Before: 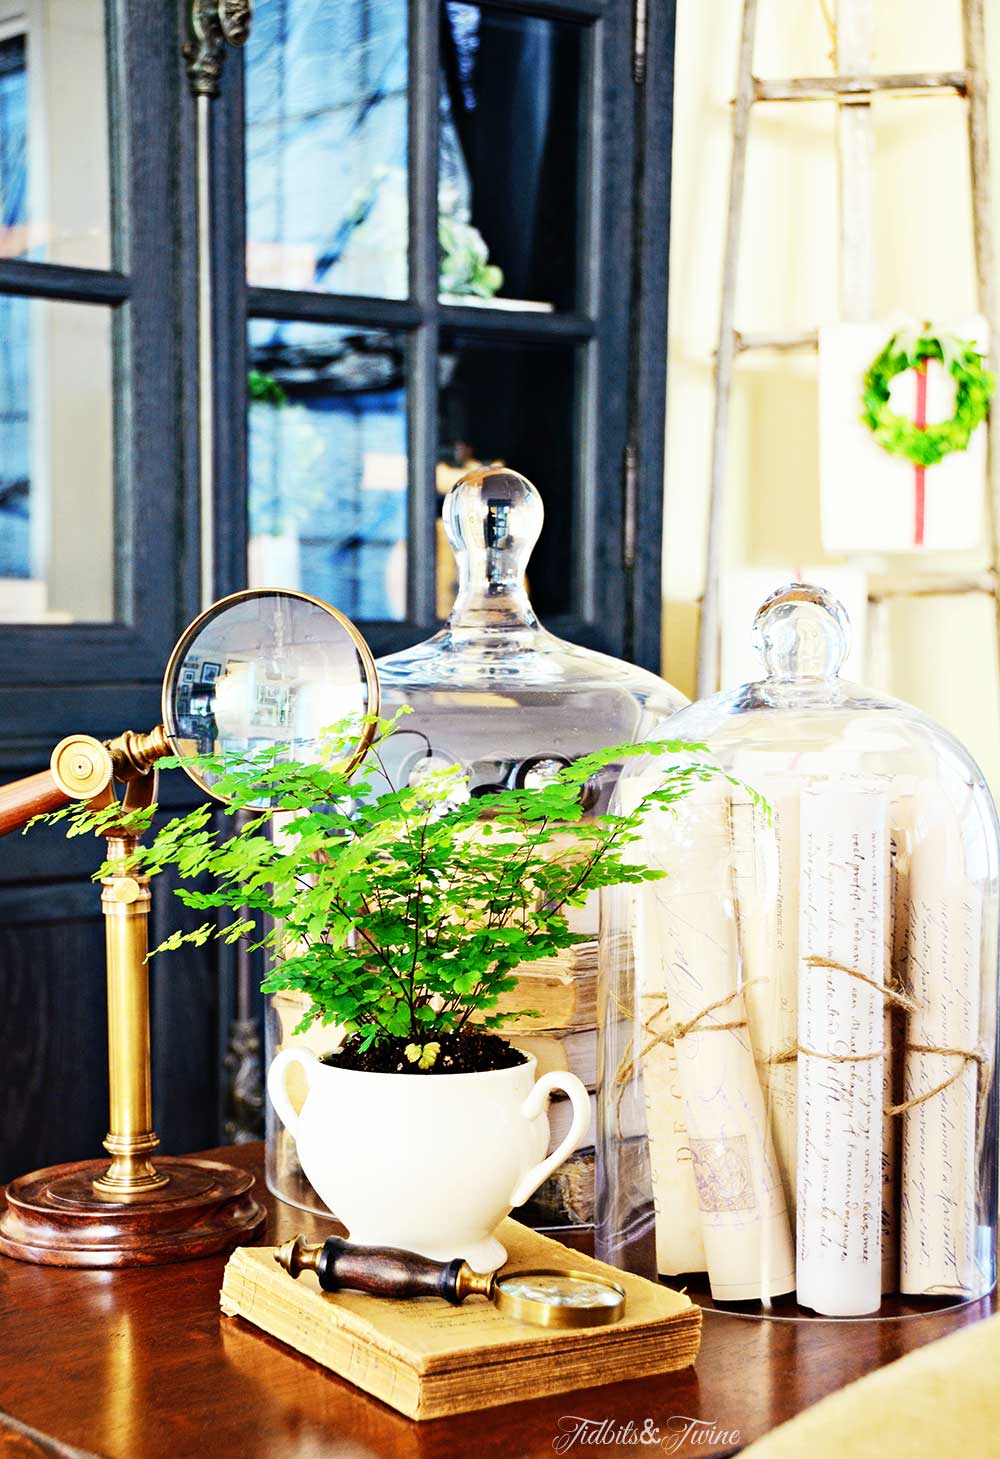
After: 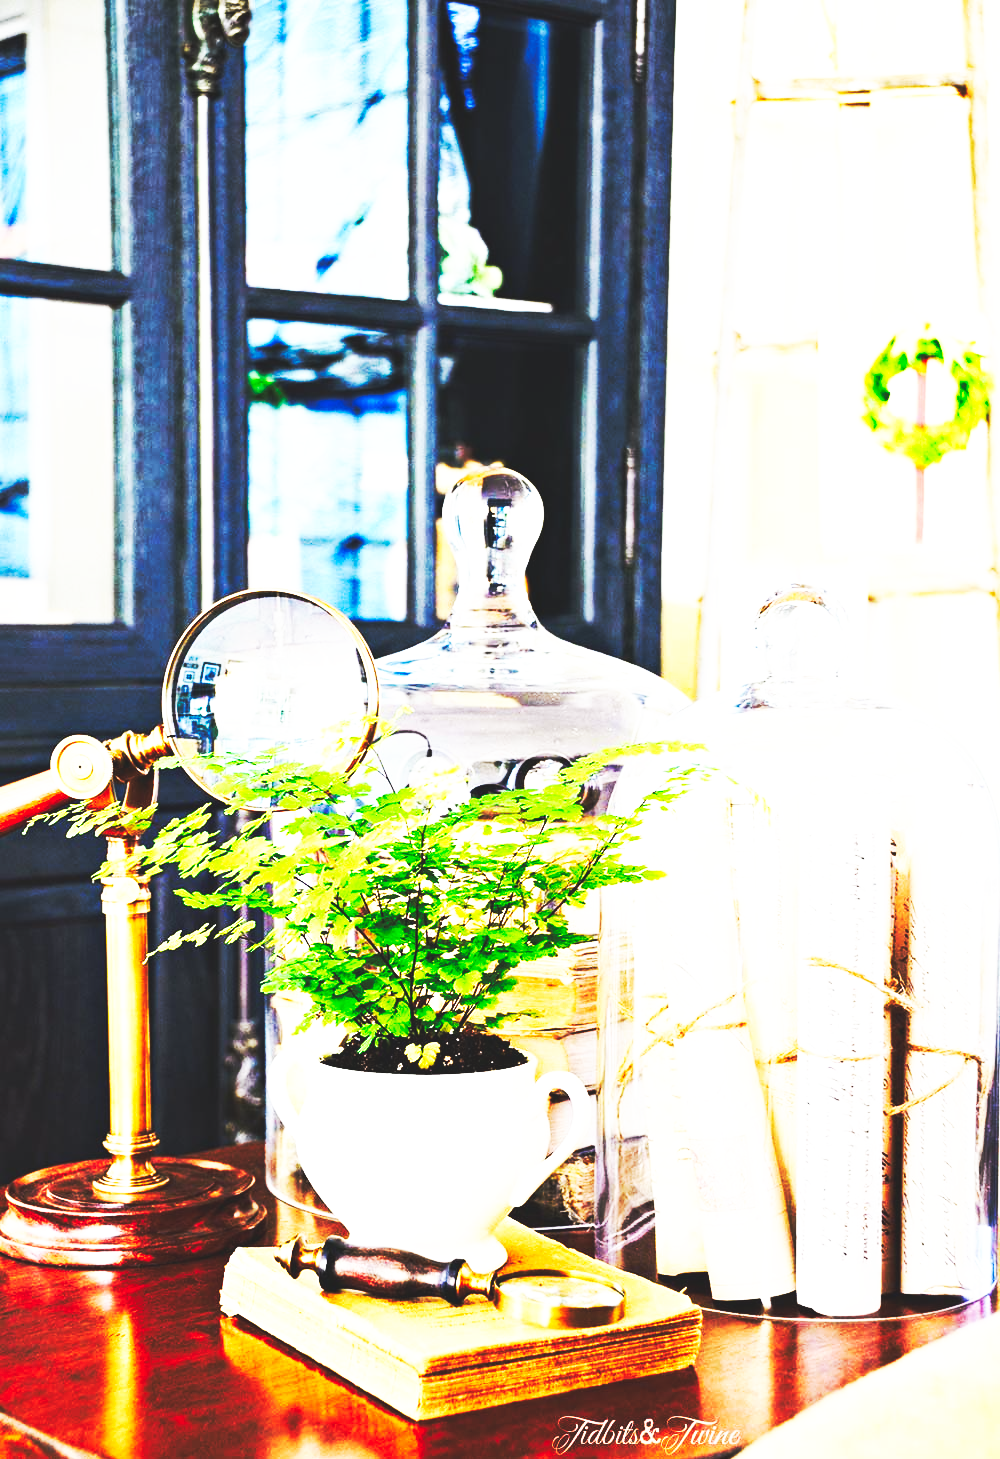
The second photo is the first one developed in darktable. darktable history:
base curve: curves: ch0 [(0, 0.015) (0.085, 0.116) (0.134, 0.298) (0.19, 0.545) (0.296, 0.764) (0.599, 0.982) (1, 1)], preserve colors none
exposure: compensate highlight preservation false
